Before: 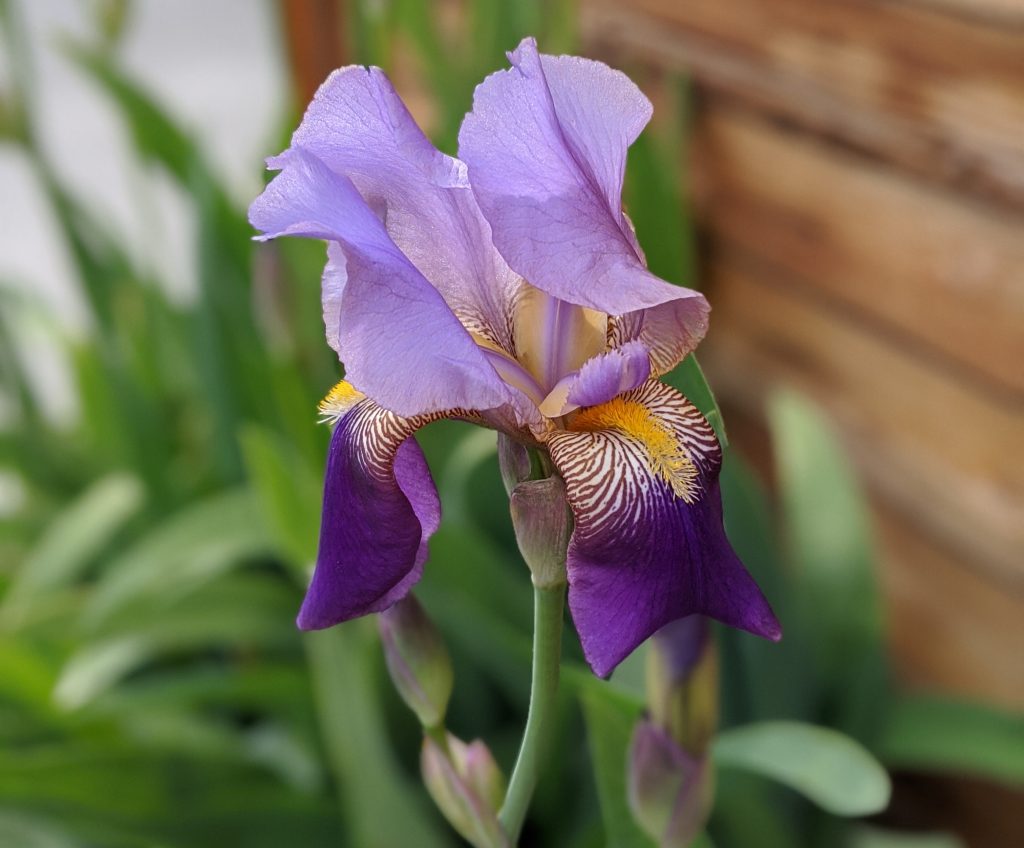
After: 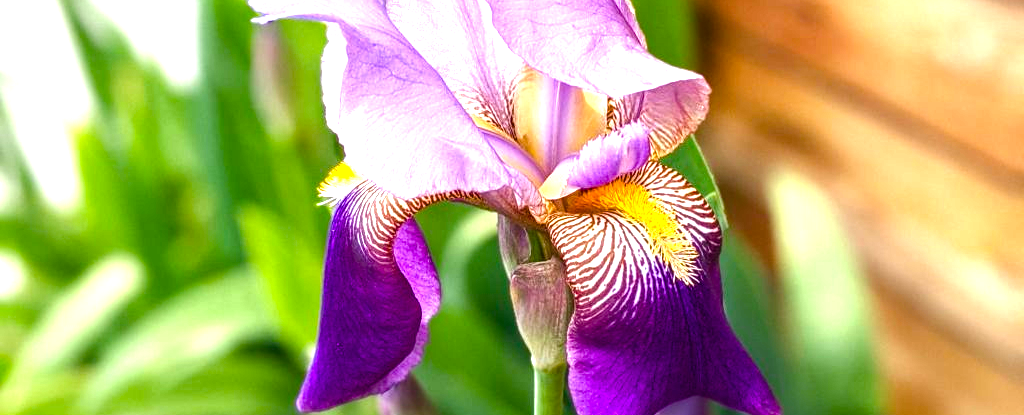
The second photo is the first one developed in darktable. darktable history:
color balance rgb: linear chroma grading › global chroma 15.102%, perceptual saturation grading › global saturation 20%, perceptual saturation grading › highlights -24.908%, perceptual saturation grading › shadows 49.461%, perceptual brilliance grading › global brilliance -5.808%, perceptual brilliance grading › highlights 23.936%, perceptual brilliance grading › mid-tones 7.464%, perceptual brilliance grading › shadows -4.802%
exposure: black level correction -0.002, exposure 1.109 EV, compensate exposure bias true, compensate highlight preservation false
tone equalizer: edges refinement/feathering 500, mask exposure compensation -1.57 EV, preserve details no
crop and rotate: top 25.833%, bottom 25.141%
local contrast: on, module defaults
